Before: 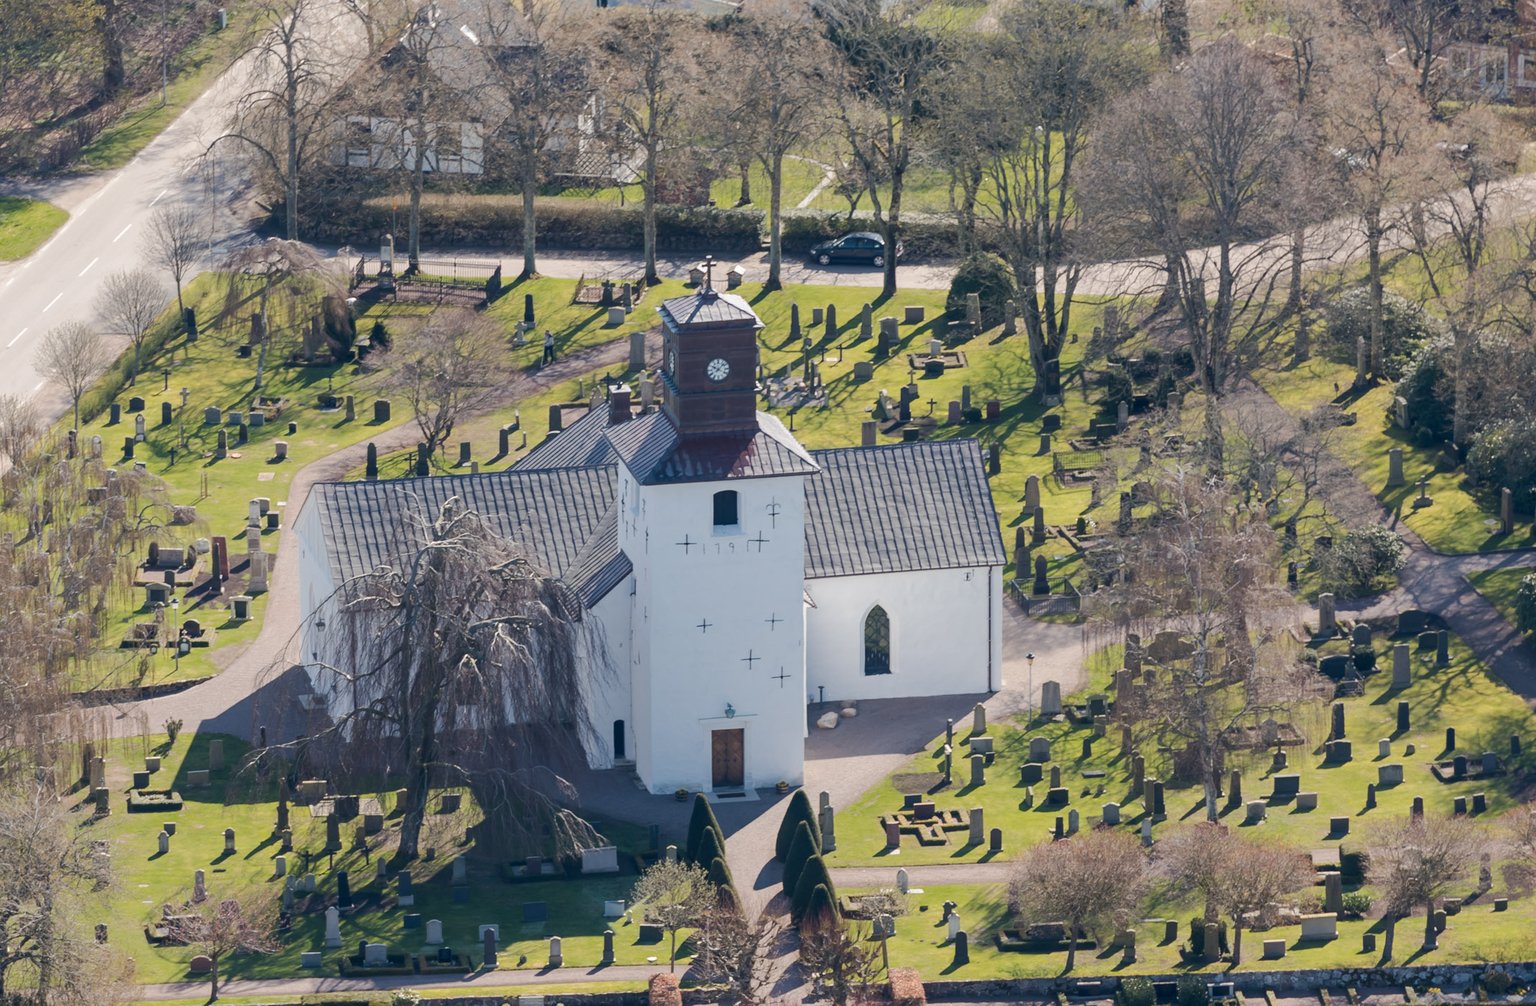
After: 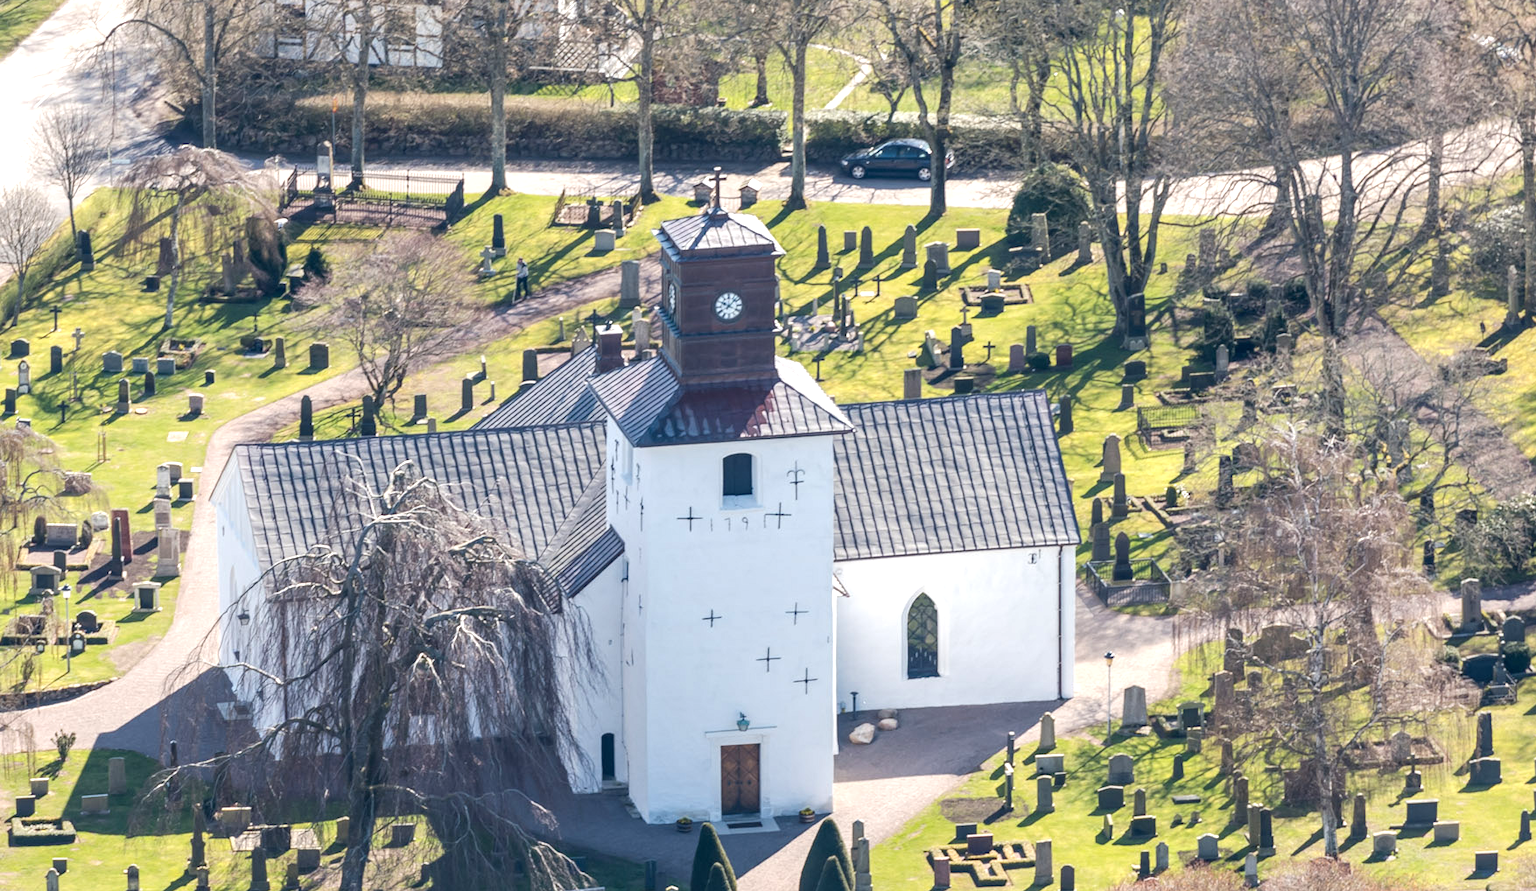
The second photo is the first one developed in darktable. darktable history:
local contrast: on, module defaults
crop: left 7.856%, top 11.836%, right 10.12%, bottom 15.387%
exposure: exposure 0.722 EV, compensate highlight preservation false
tone equalizer: on, module defaults
